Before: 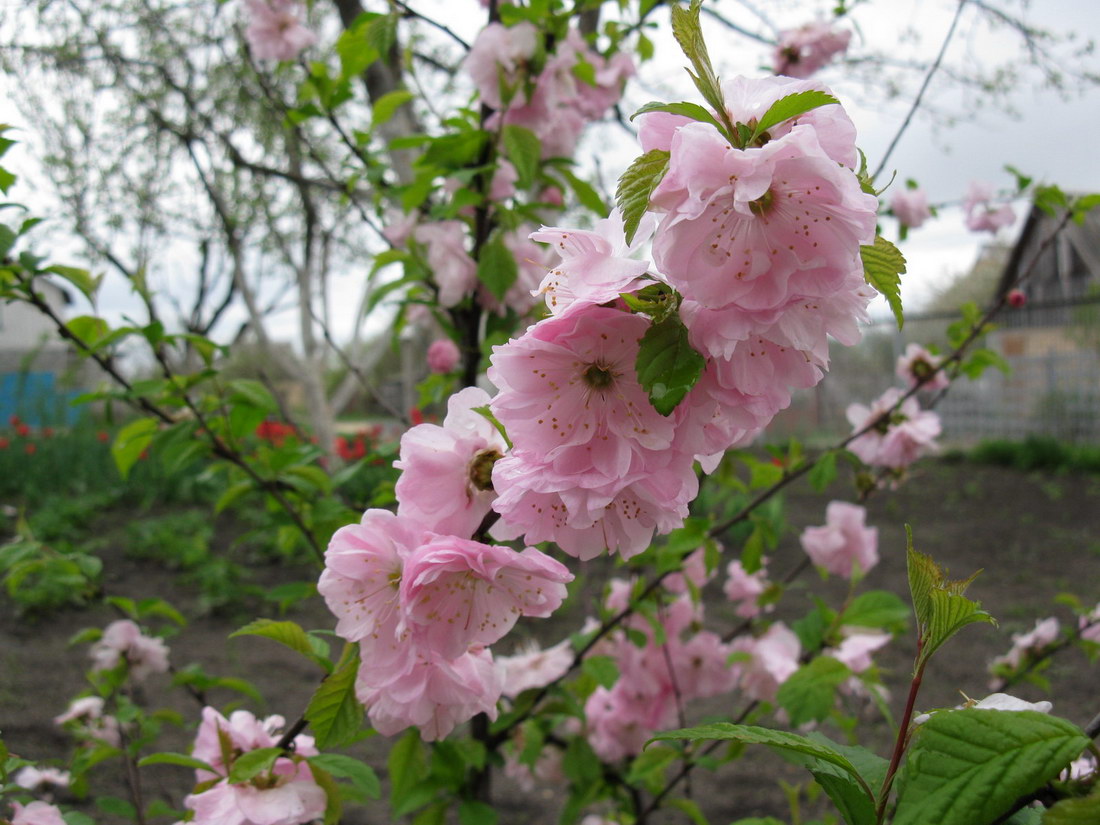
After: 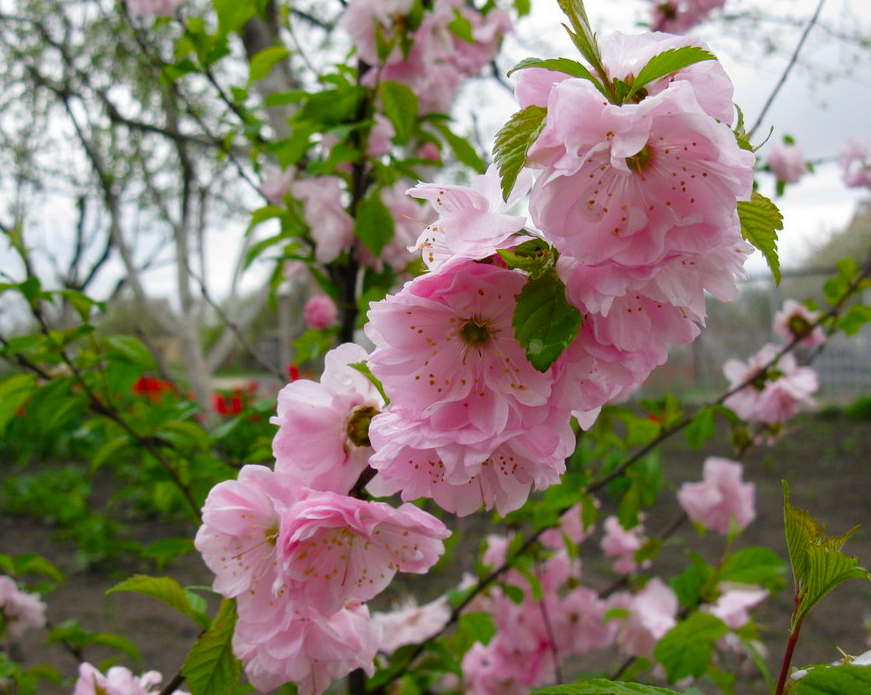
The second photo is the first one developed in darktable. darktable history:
crop: left 11.225%, top 5.381%, right 9.565%, bottom 10.314%
color balance rgb: perceptual saturation grading › global saturation 20%, perceptual saturation grading › highlights -25%, perceptual saturation grading › shadows 50%
